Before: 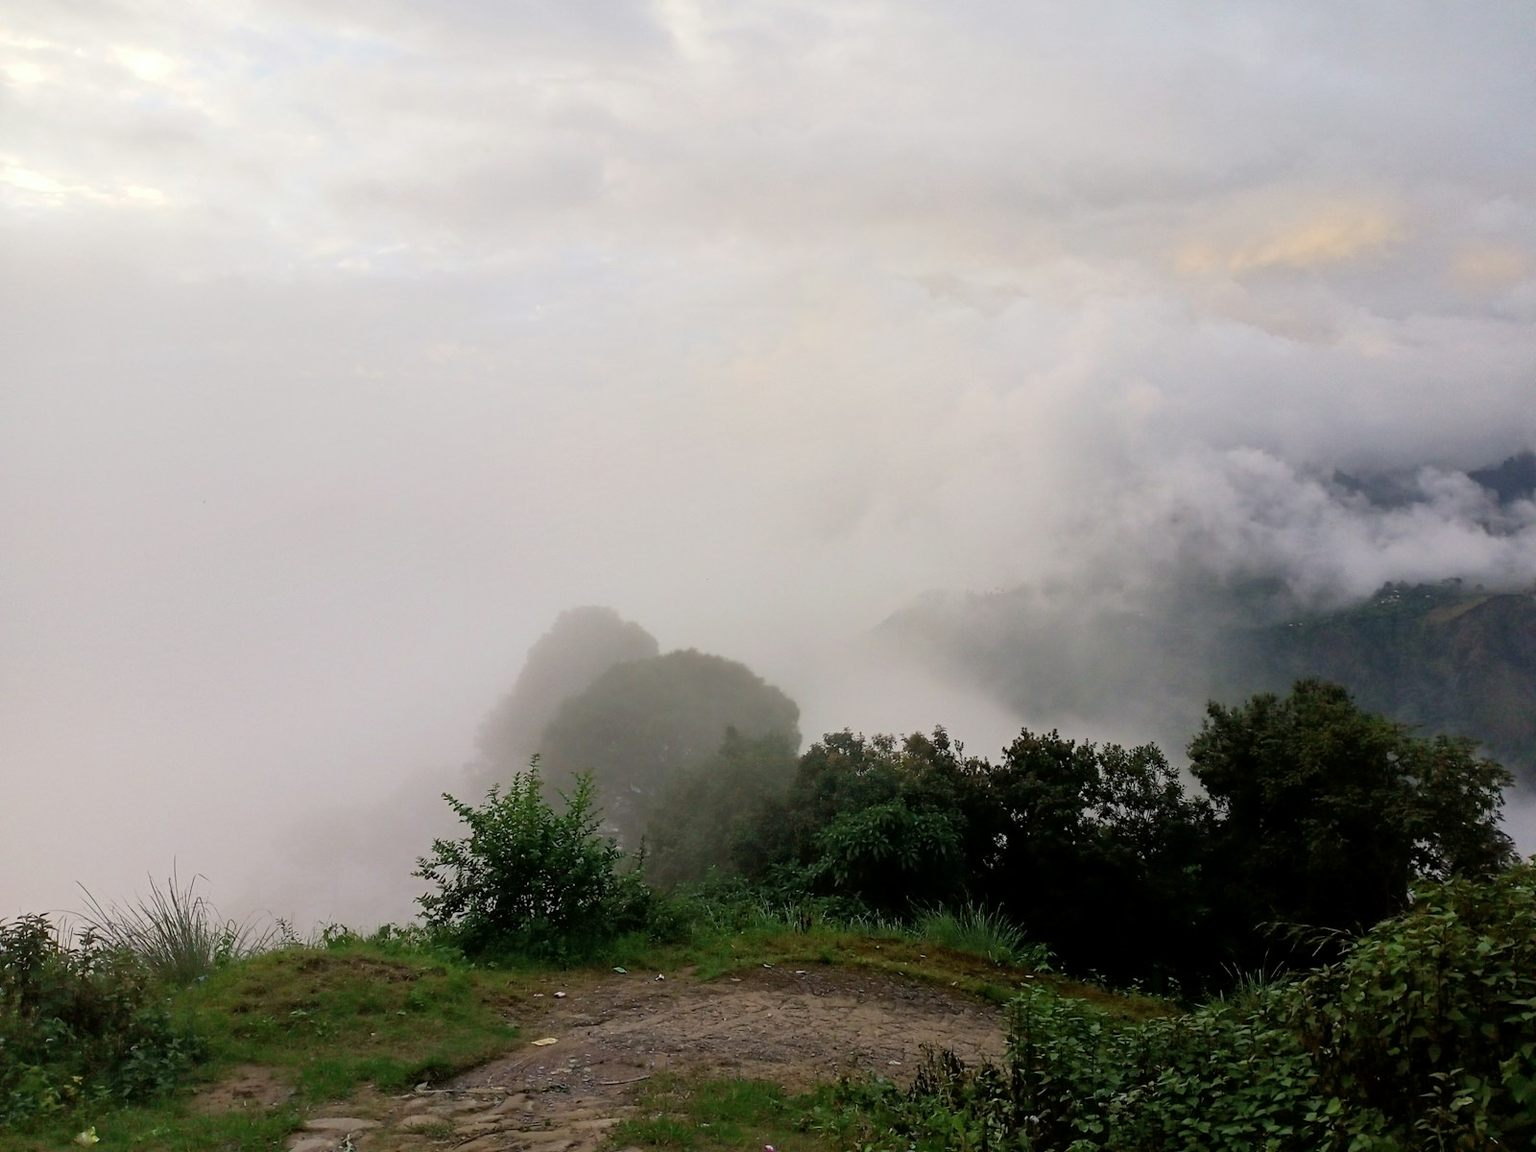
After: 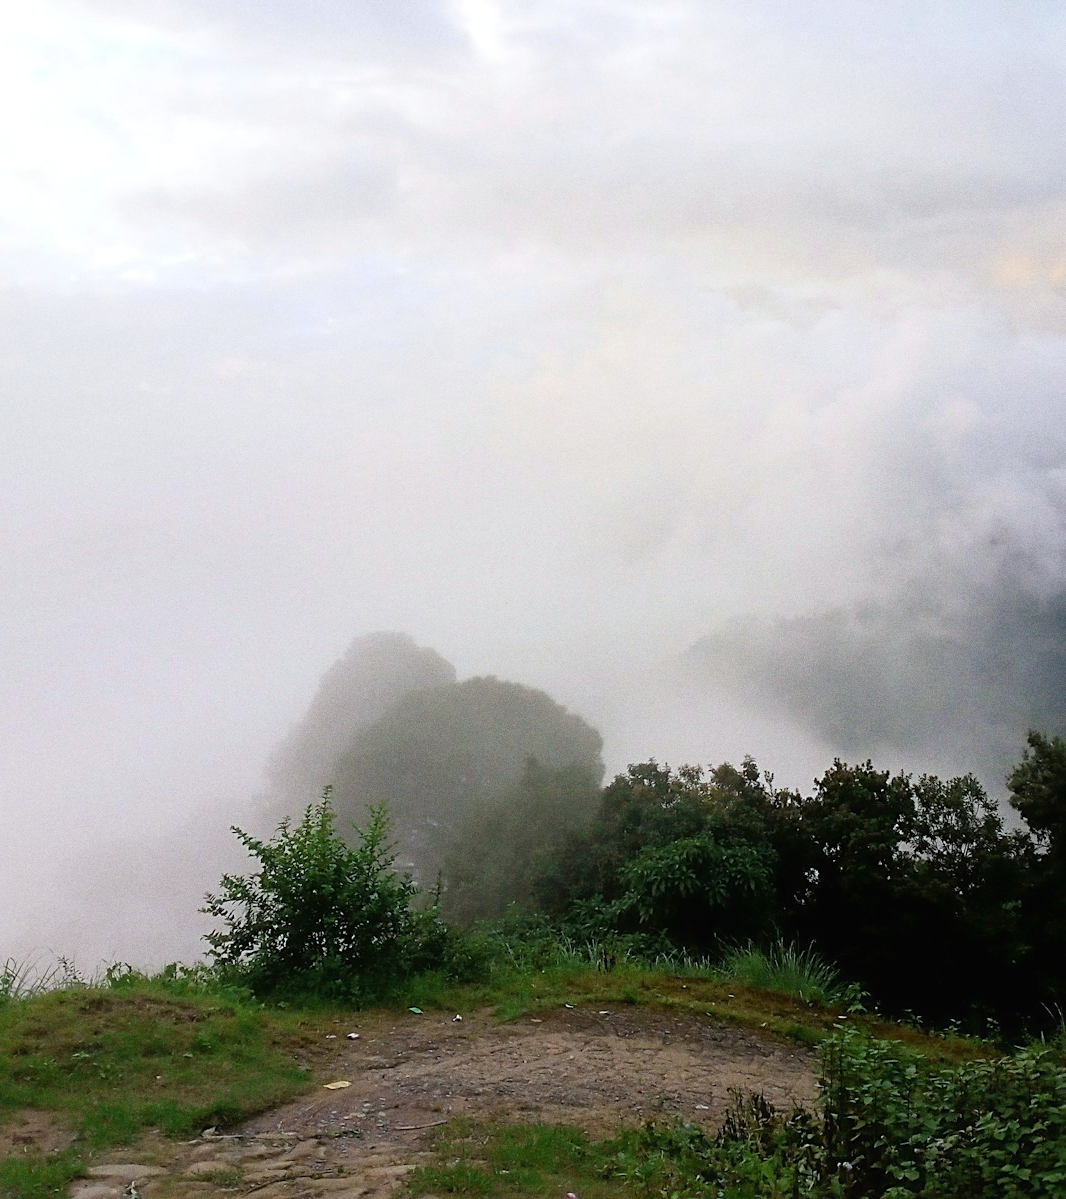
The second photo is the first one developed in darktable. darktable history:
contrast equalizer: octaves 7, y [[0.502, 0.505, 0.512, 0.529, 0.564, 0.588], [0.5 ×6], [0.502, 0.505, 0.512, 0.529, 0.564, 0.588], [0, 0.001, 0.001, 0.004, 0.008, 0.011], [0, 0.001, 0.001, 0.004, 0.008, 0.011]], mix -1
sharpen: on, module defaults
exposure: exposure 0.375 EV, compensate highlight preservation false
crop and rotate: left 14.385%, right 18.948%
contrast brightness saturation: contrast -0.02, brightness -0.01, saturation 0.03
white balance: red 0.98, blue 1.034
grain: coarseness 3.21 ISO
